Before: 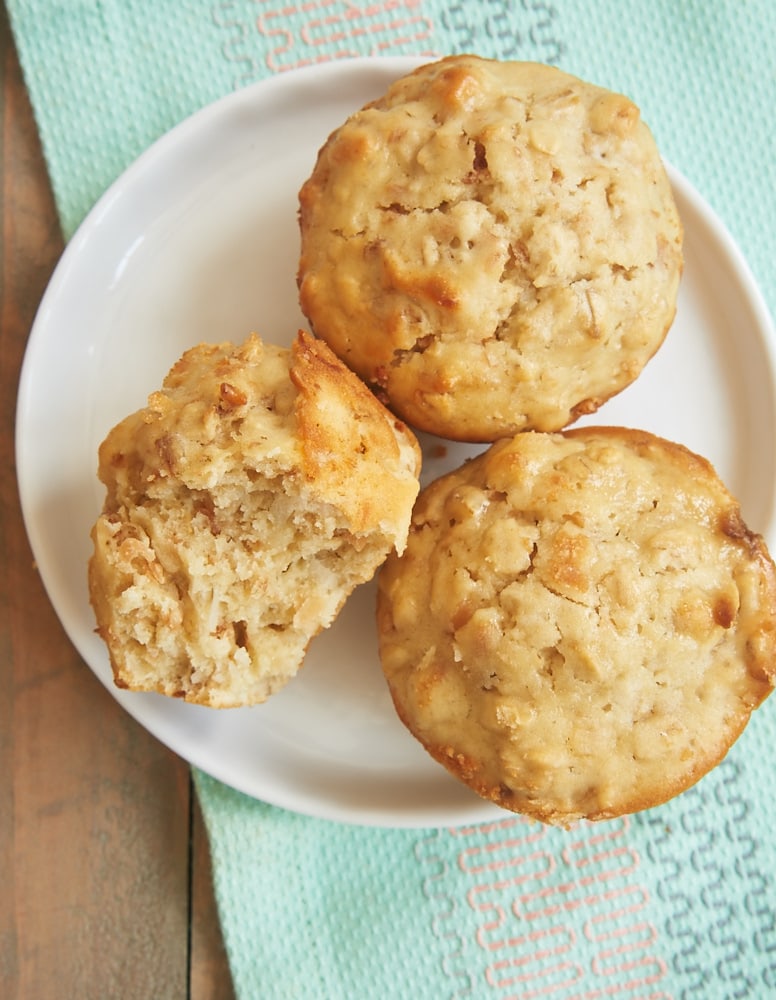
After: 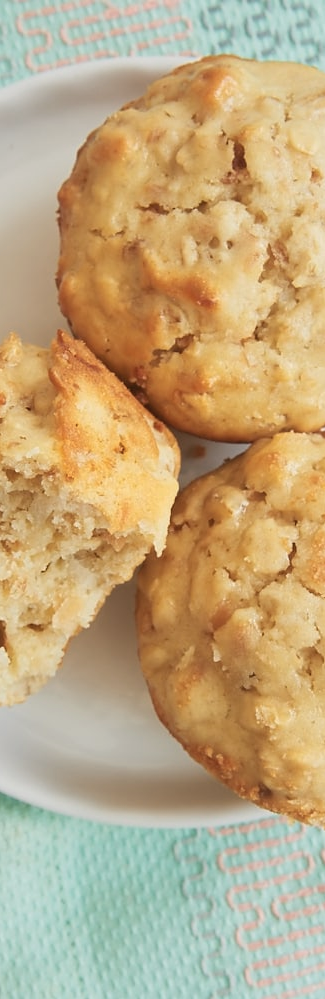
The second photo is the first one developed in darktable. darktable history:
color zones: curves: ch0 [(0, 0.558) (0.143, 0.559) (0.286, 0.529) (0.429, 0.505) (0.571, 0.5) (0.714, 0.5) (0.857, 0.5) (1, 0.558)]; ch1 [(0, 0.469) (0.01, 0.469) (0.12, 0.446) (0.248, 0.469) (0.5, 0.5) (0.748, 0.5) (0.99, 0.469) (1, 0.469)]
exposure: black level correction 0.001, exposure -0.201 EV, compensate exposure bias true, compensate highlight preservation false
tone equalizer: smoothing diameter 2.17%, edges refinement/feathering 24.06, mask exposure compensation -1.57 EV, filter diffusion 5
crop: left 31.109%, right 26.944%
